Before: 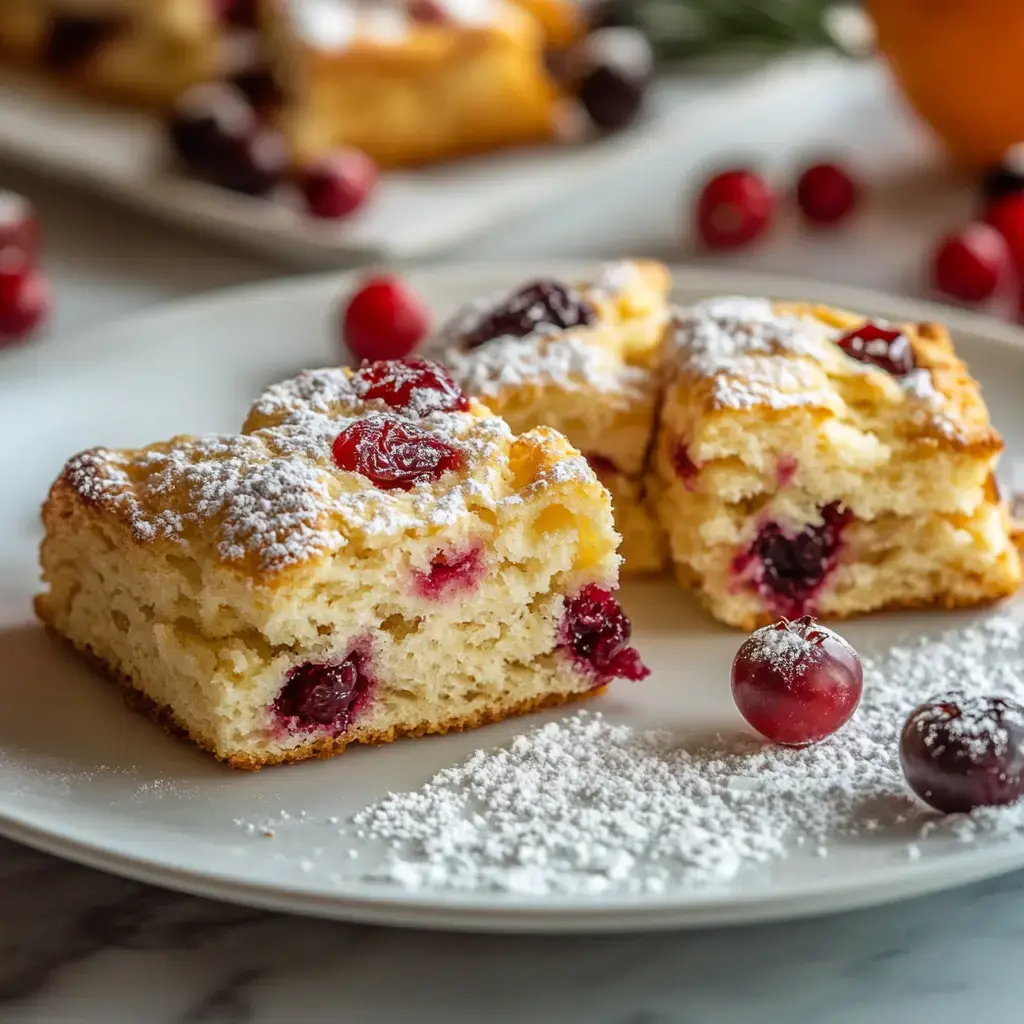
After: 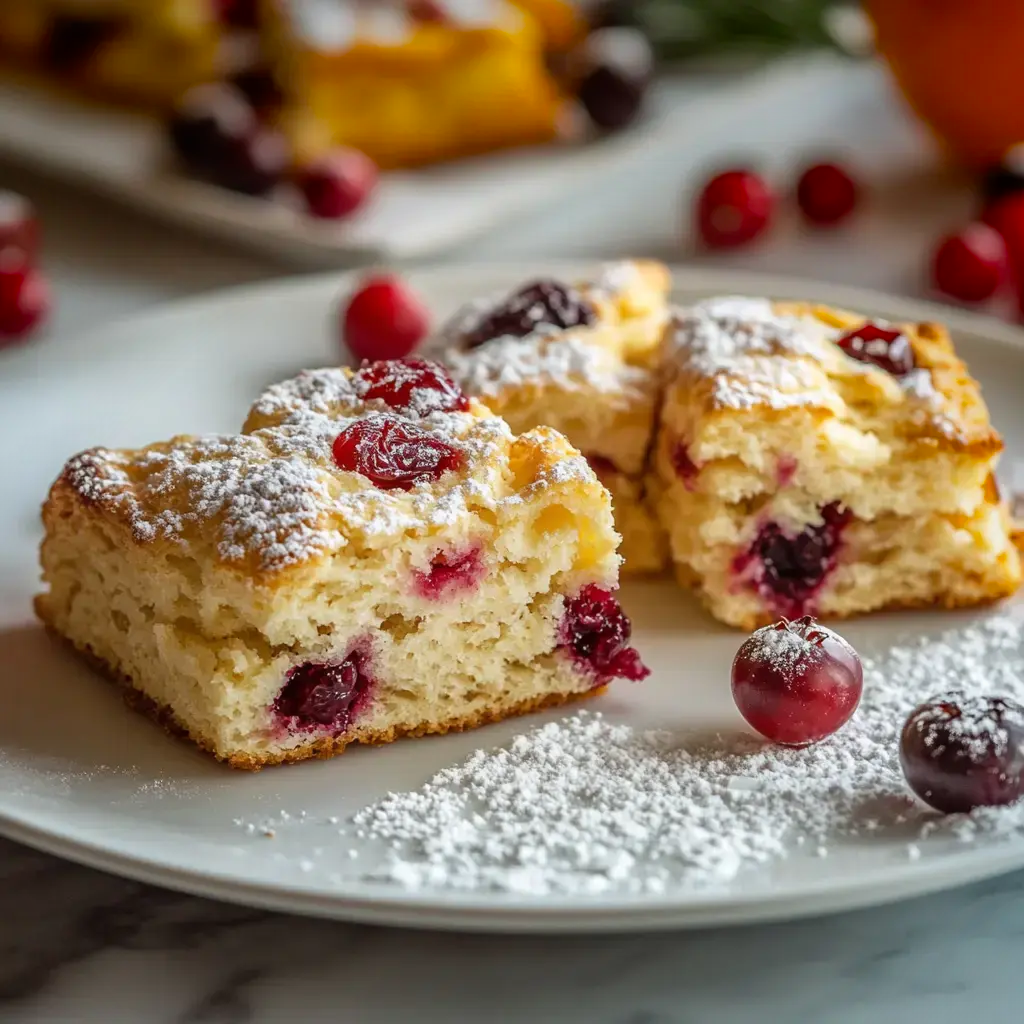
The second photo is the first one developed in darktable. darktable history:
vignetting: fall-off start 91.98%, saturation 0.385, center (-0.025, 0.398)
